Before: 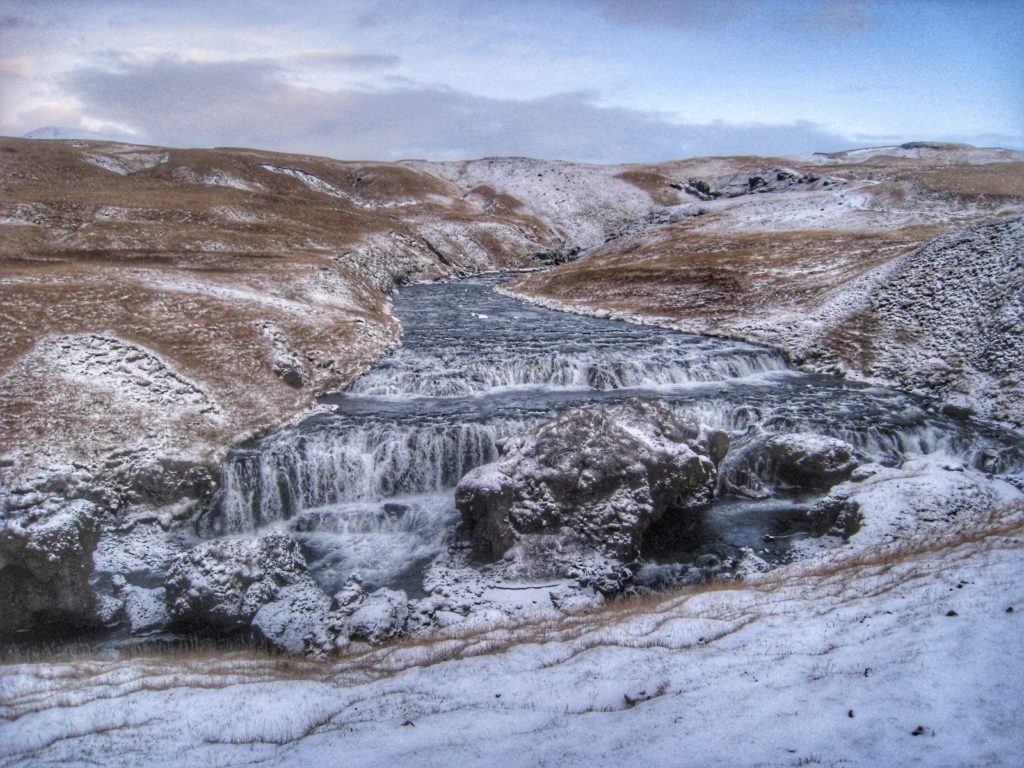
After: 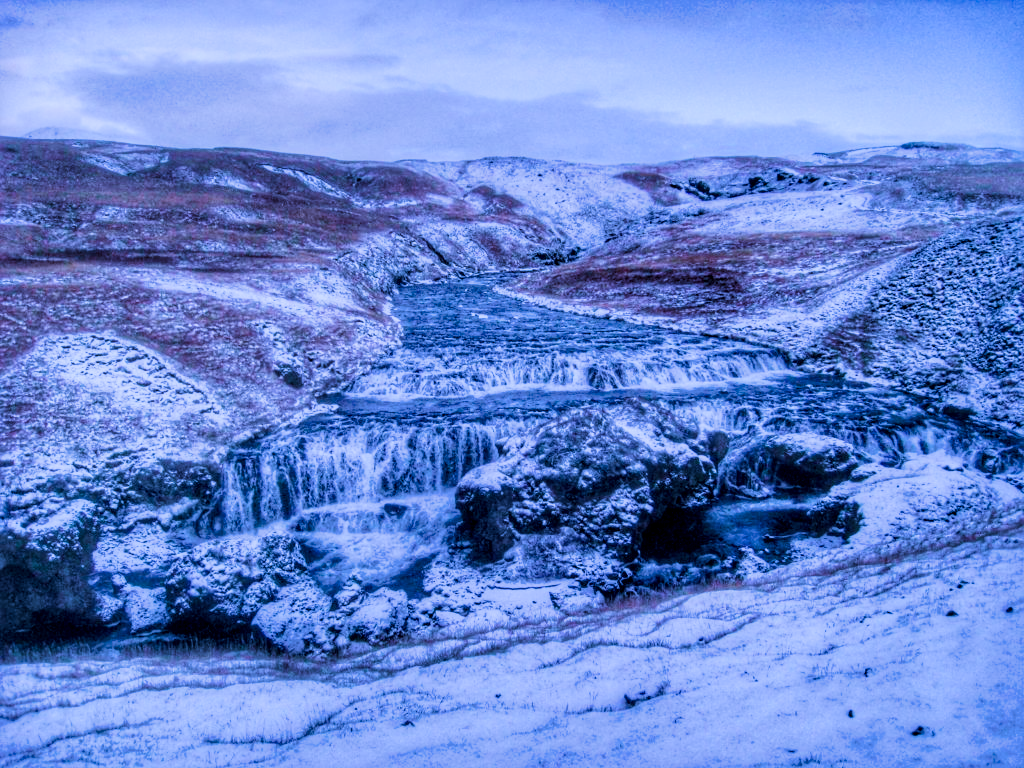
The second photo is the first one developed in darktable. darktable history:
local contrast: on, module defaults
color balance rgb: shadows lift › chroma 4.21%, shadows lift › hue 252.22°, highlights gain › chroma 1.36%, highlights gain › hue 50.24°, perceptual saturation grading › mid-tones 6.33%, perceptual saturation grading › shadows 72.44%, perceptual brilliance grading › highlights 11.59%, contrast 5.05%
filmic rgb: black relative exposure -7.65 EV, white relative exposure 4.56 EV, hardness 3.61
tone equalizer: -8 EV -0.417 EV, -7 EV -0.389 EV, -6 EV -0.333 EV, -5 EV -0.222 EV, -3 EV 0.222 EV, -2 EV 0.333 EV, -1 EV 0.389 EV, +0 EV 0.417 EV, edges refinement/feathering 500, mask exposure compensation -1.57 EV, preserve details no
color calibration: illuminant custom, x 0.422, y 0.412, temperature 3284.99 K
velvia: strength 82.96%
